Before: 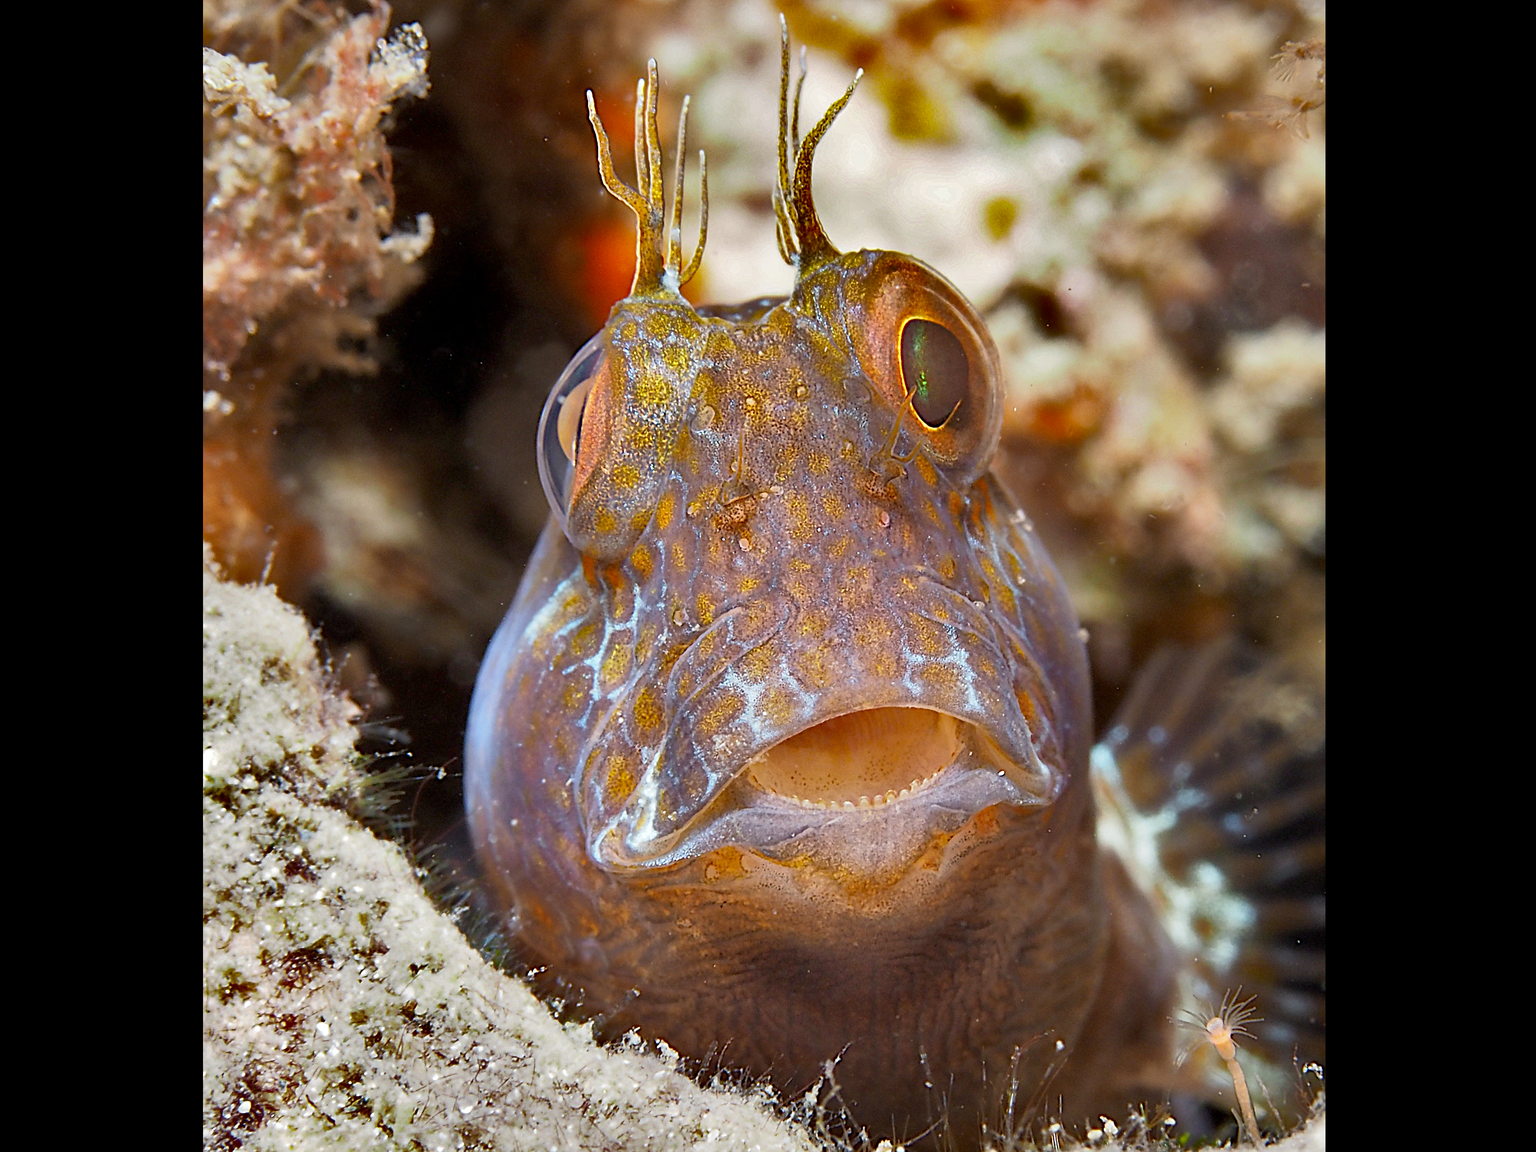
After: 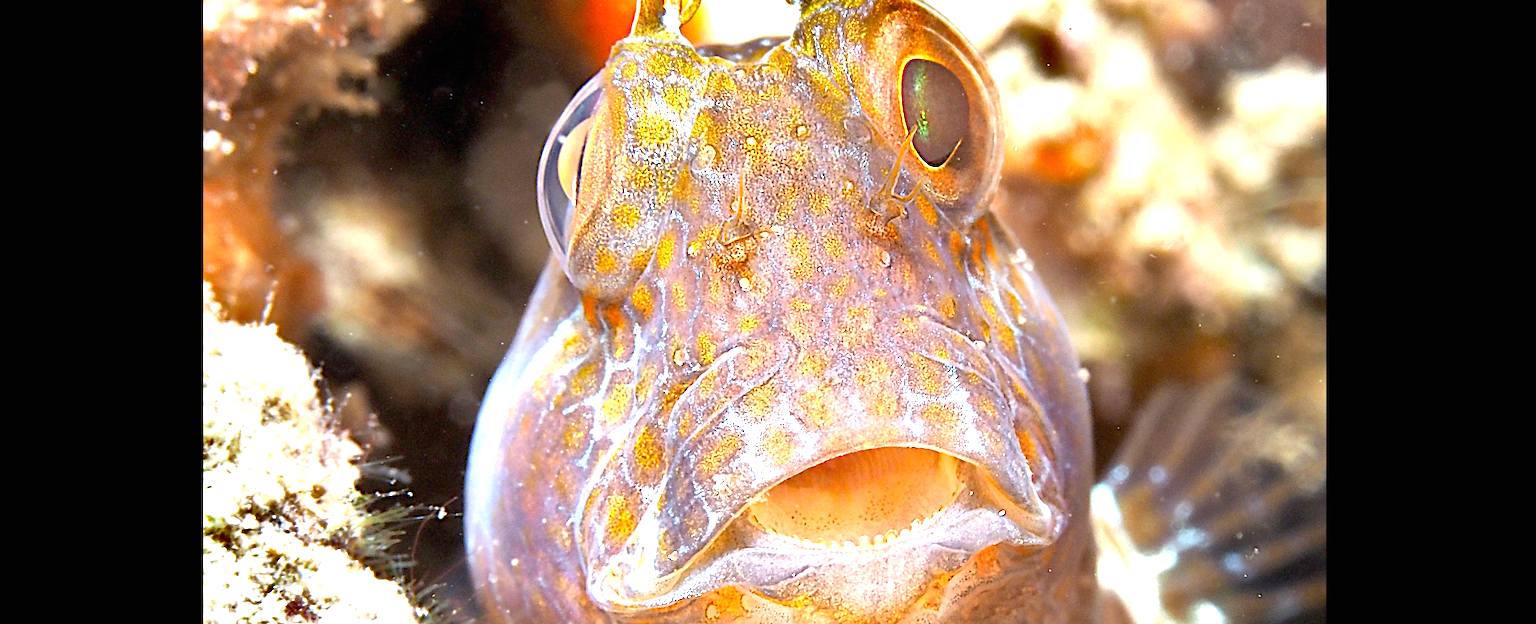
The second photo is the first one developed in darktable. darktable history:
exposure: black level correction 0, exposure 1.462 EV, compensate highlight preservation false
crop and rotate: top 22.652%, bottom 23.14%
